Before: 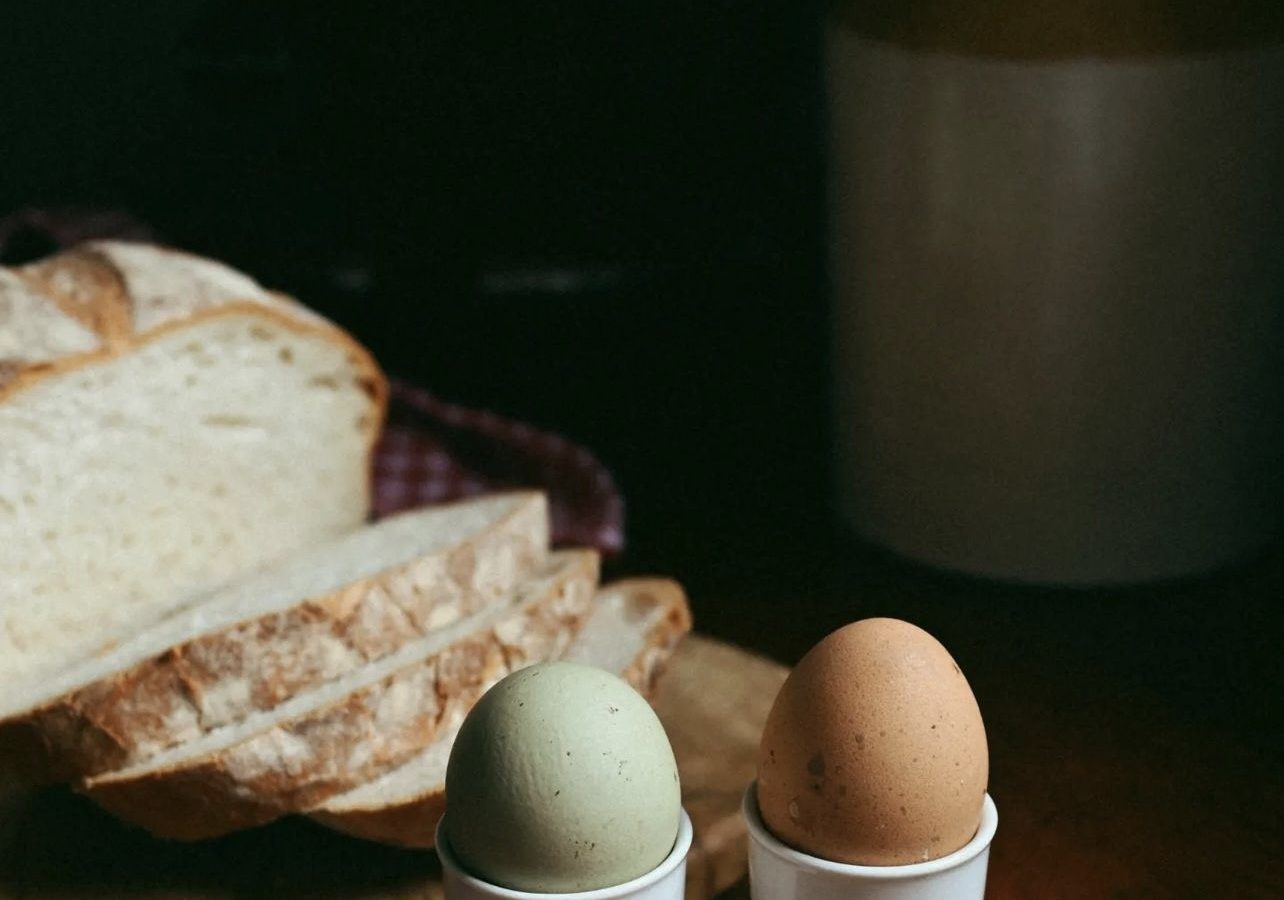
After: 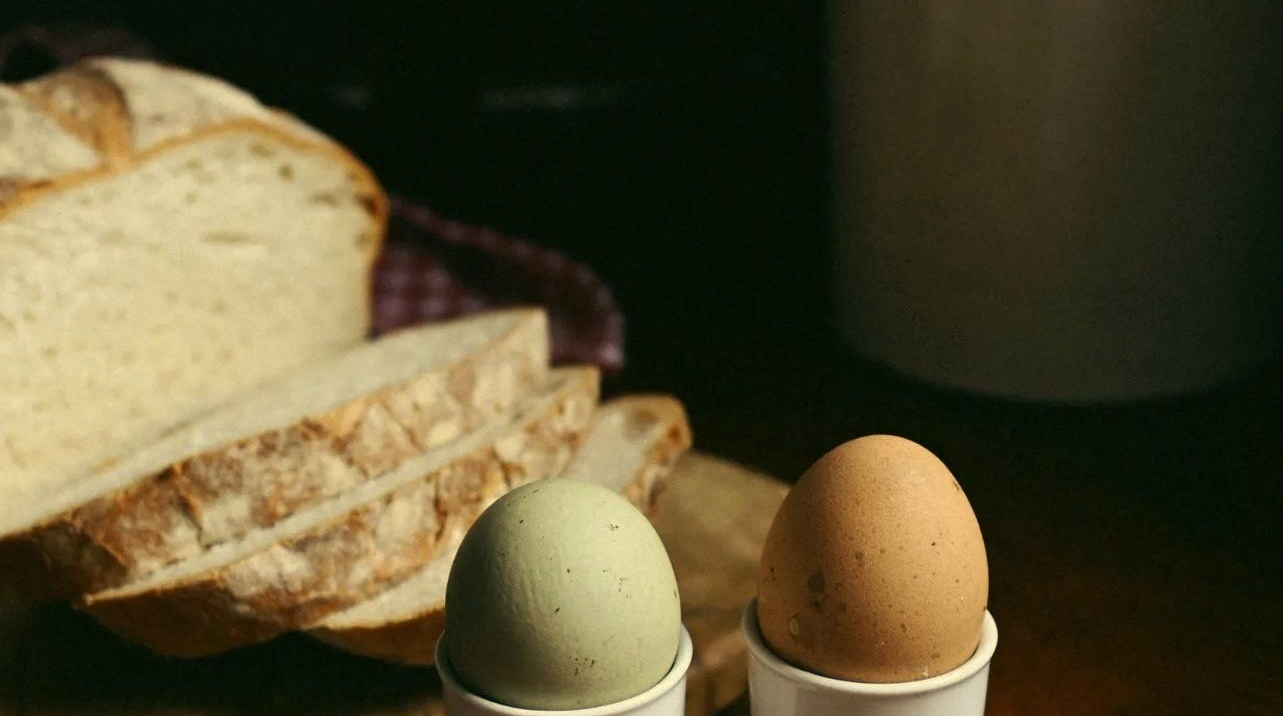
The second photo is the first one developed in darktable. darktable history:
crop and rotate: top 20.361%
color correction: highlights a* 2.7, highlights b* 23.23
